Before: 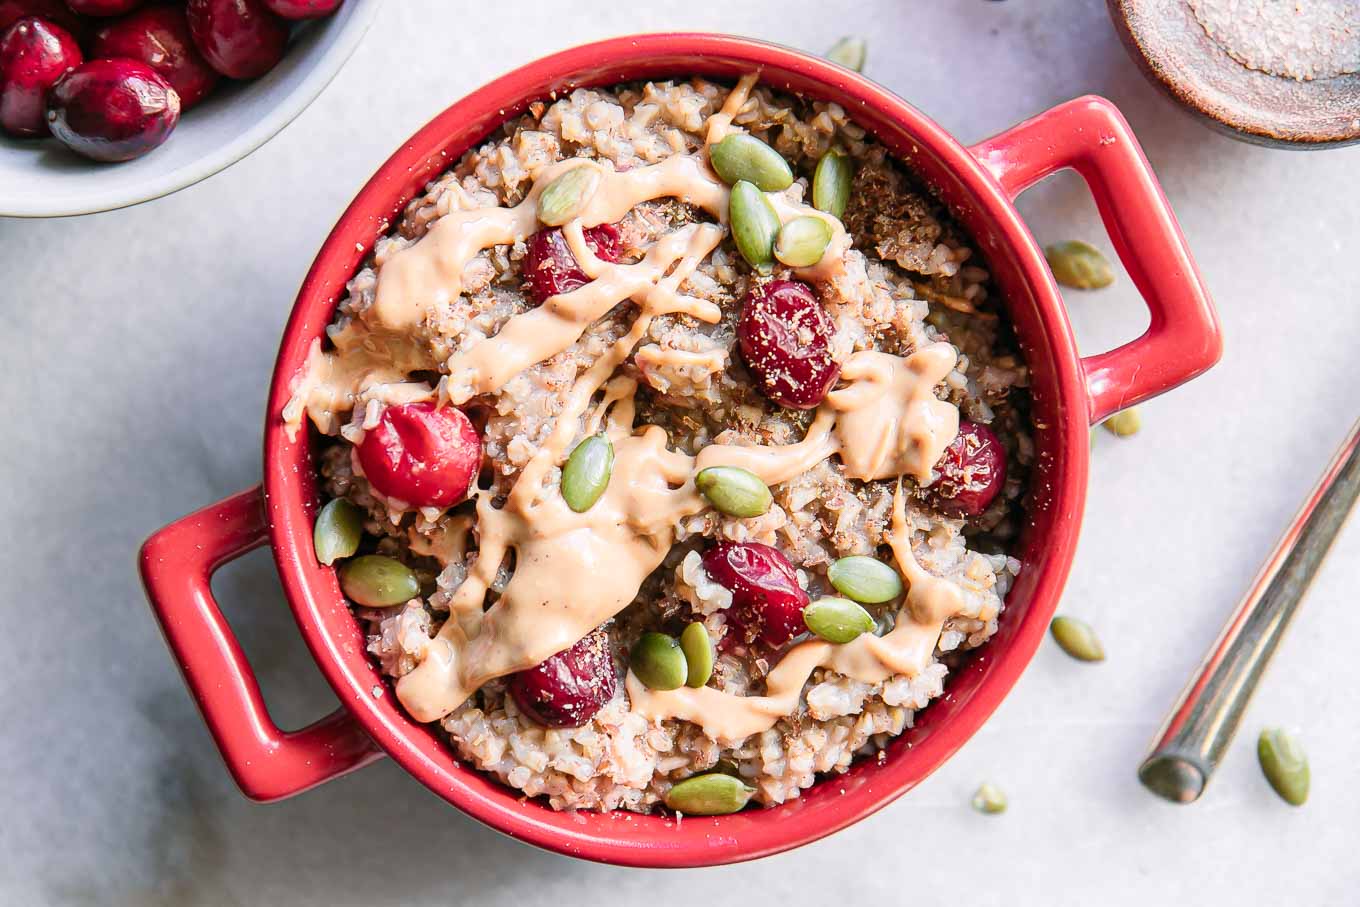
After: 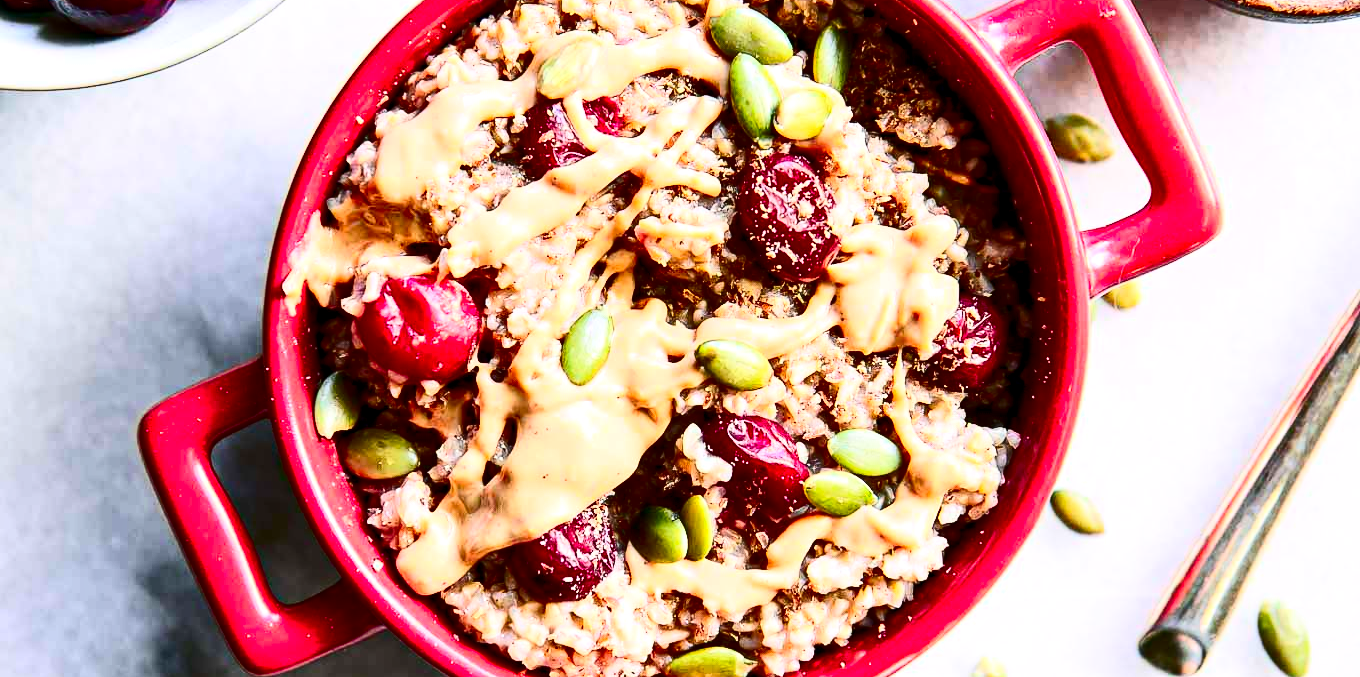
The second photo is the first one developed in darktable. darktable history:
color correction: highlights b* -0.008, saturation 1.77
local contrast: highlights 105%, shadows 102%, detail 120%, midtone range 0.2
crop: top 14.021%, bottom 11.282%
contrast brightness saturation: contrast 0.487, saturation -0.093
tone equalizer: edges refinement/feathering 500, mask exposure compensation -1.57 EV, preserve details no
